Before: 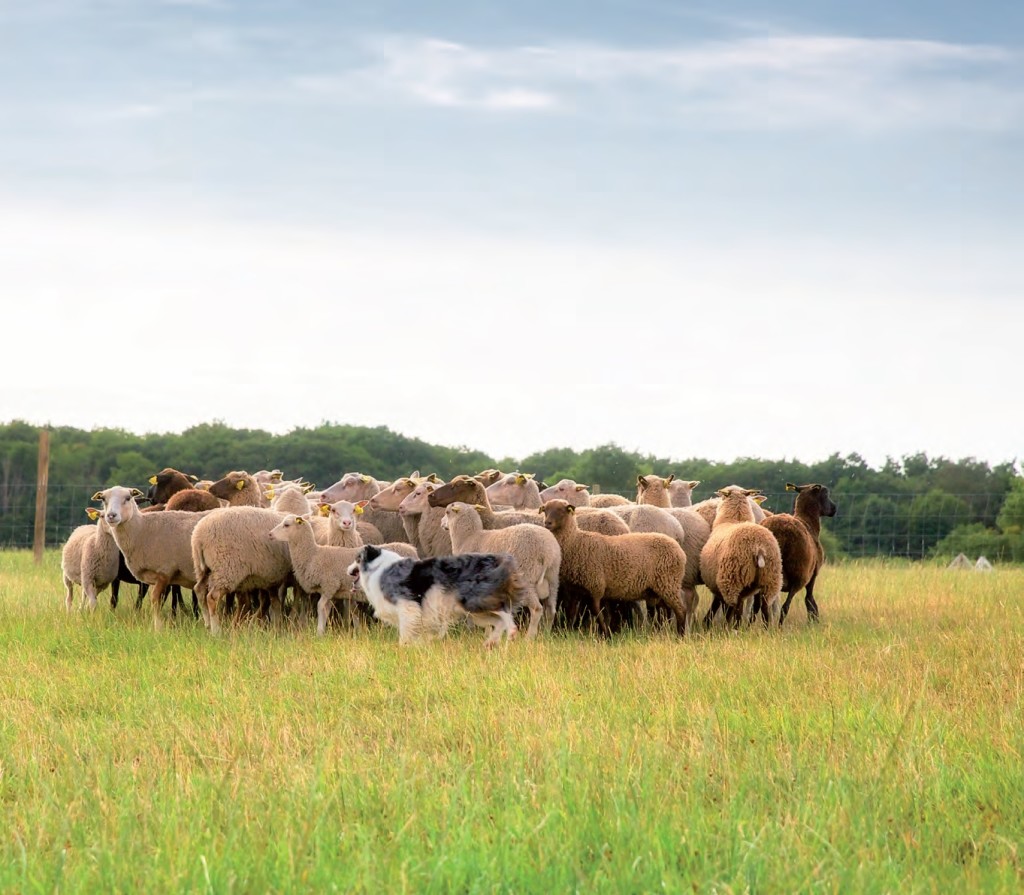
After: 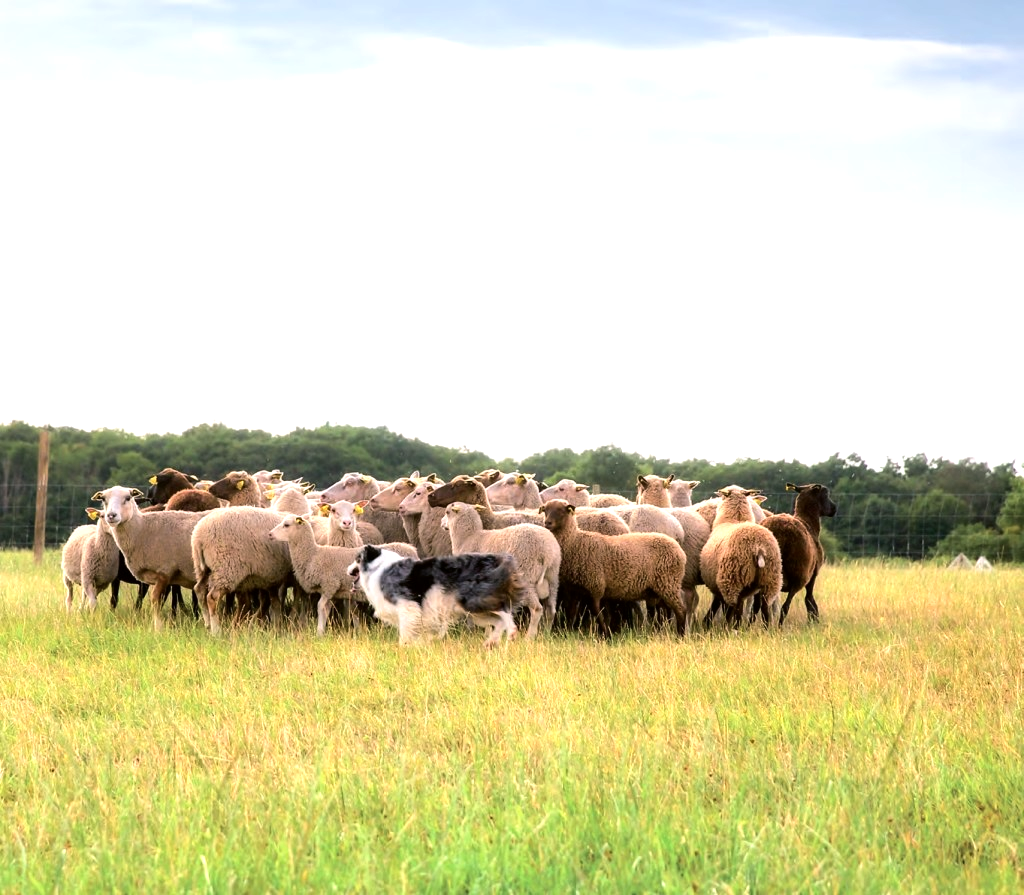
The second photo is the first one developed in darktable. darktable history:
tone equalizer: -8 EV -0.725 EV, -7 EV -0.669 EV, -6 EV -0.637 EV, -5 EV -0.376 EV, -3 EV 0.373 EV, -2 EV 0.6 EV, -1 EV 0.688 EV, +0 EV 0.777 EV, edges refinement/feathering 500, mask exposure compensation -1.57 EV, preserve details no
color correction: highlights a* 3.15, highlights b* -1.3, shadows a* -0.115, shadows b* 2.33, saturation 0.983
